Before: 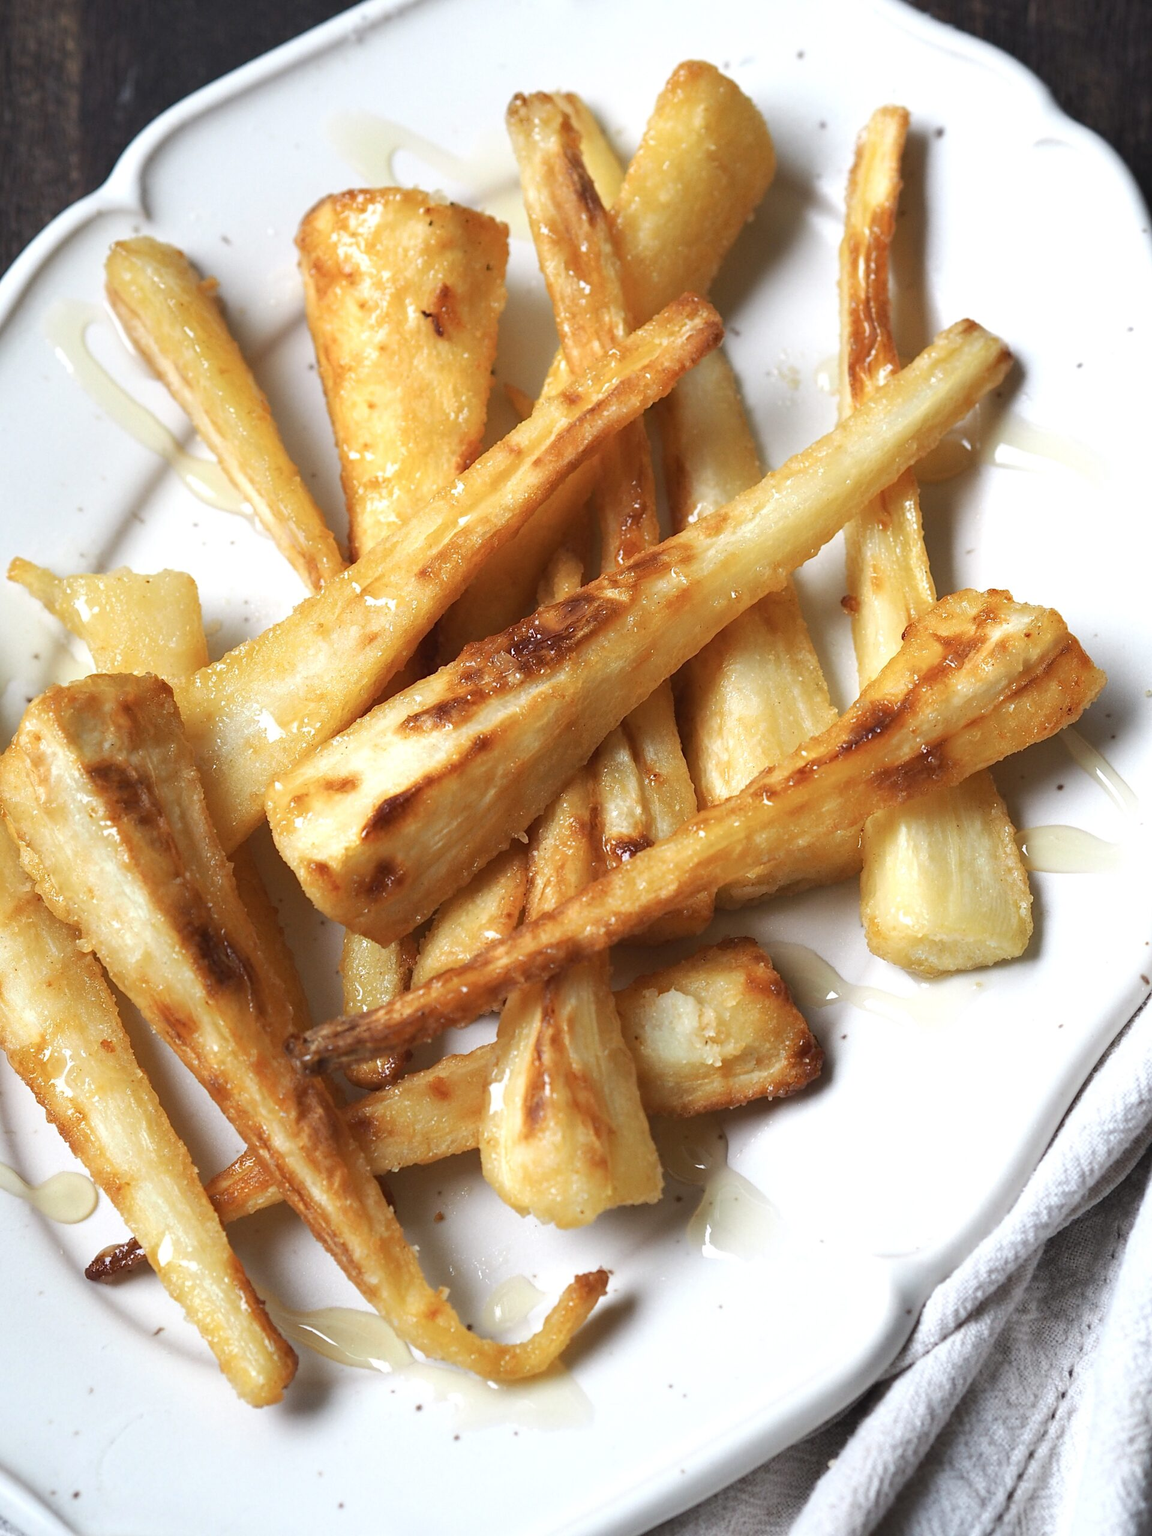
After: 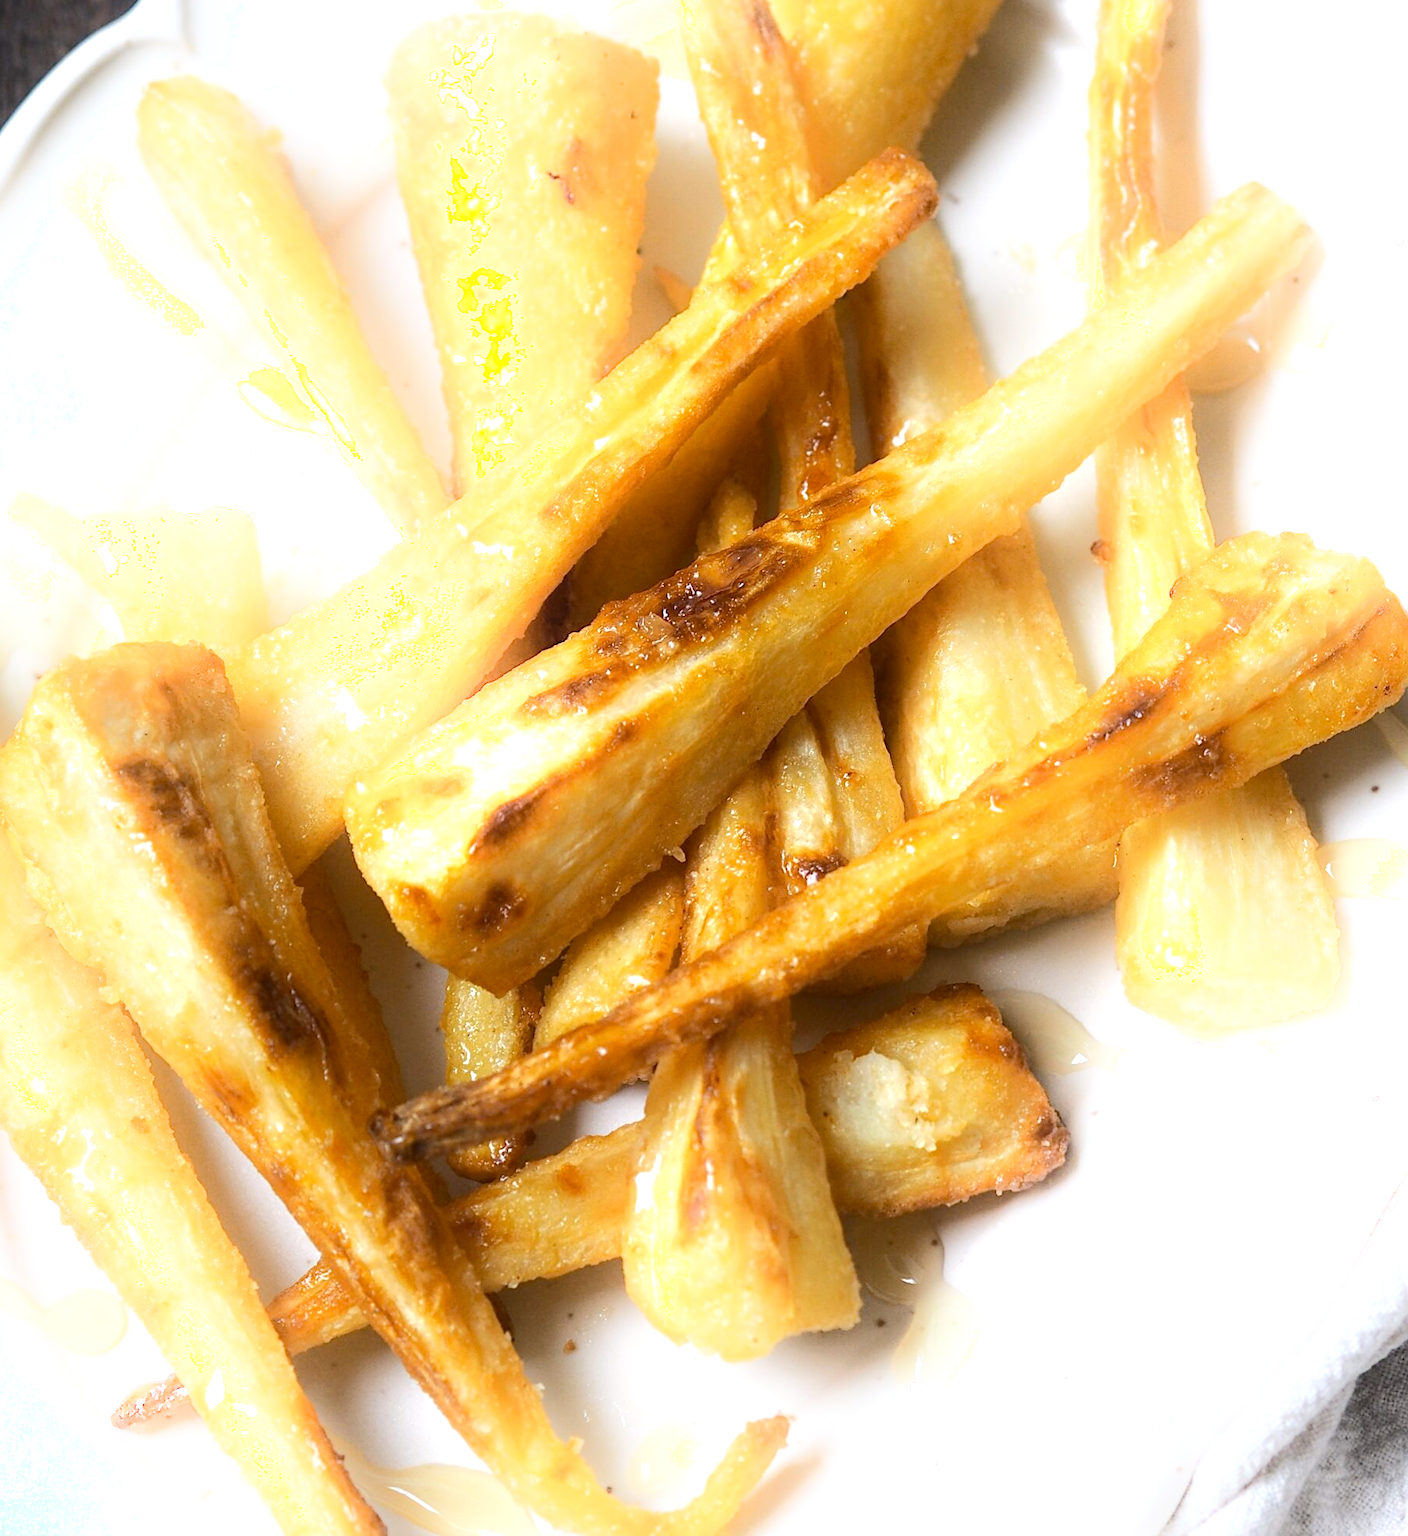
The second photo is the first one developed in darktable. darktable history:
exposure: black level correction 0.001, exposure 0.3 EV, compensate highlight preservation false
crop and rotate: angle 0.03°, top 11.643%, right 5.651%, bottom 11.189%
shadows and highlights: shadows -90, highlights 90, soften with gaussian
color contrast: green-magenta contrast 0.8, blue-yellow contrast 1.1, unbound 0
local contrast: highlights 100%, shadows 100%, detail 120%, midtone range 0.2
